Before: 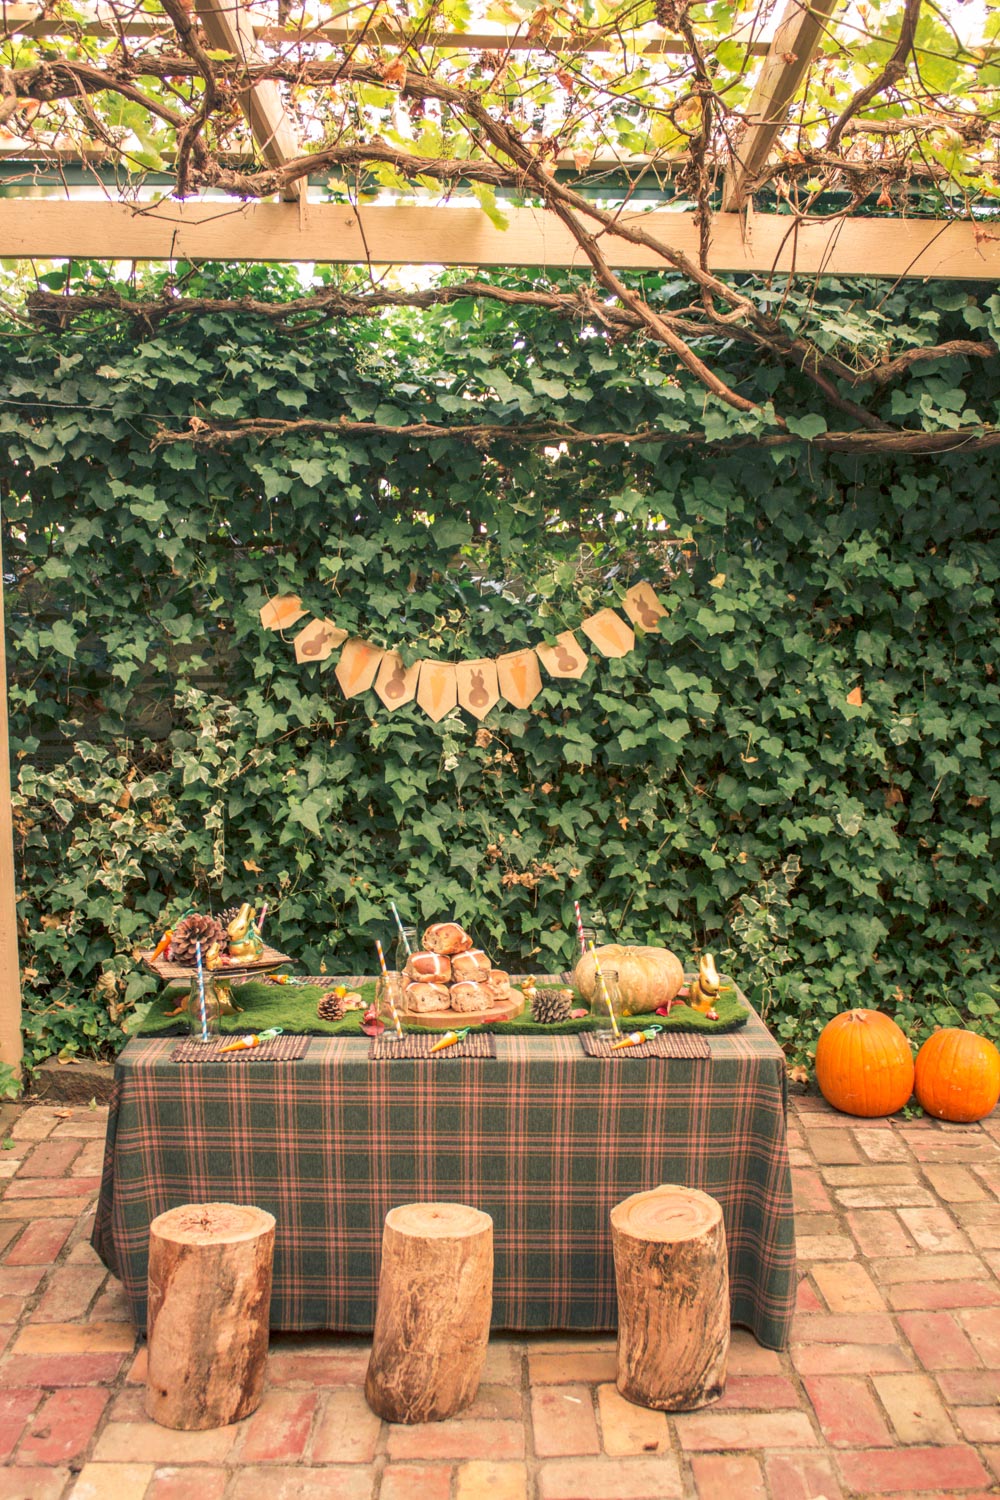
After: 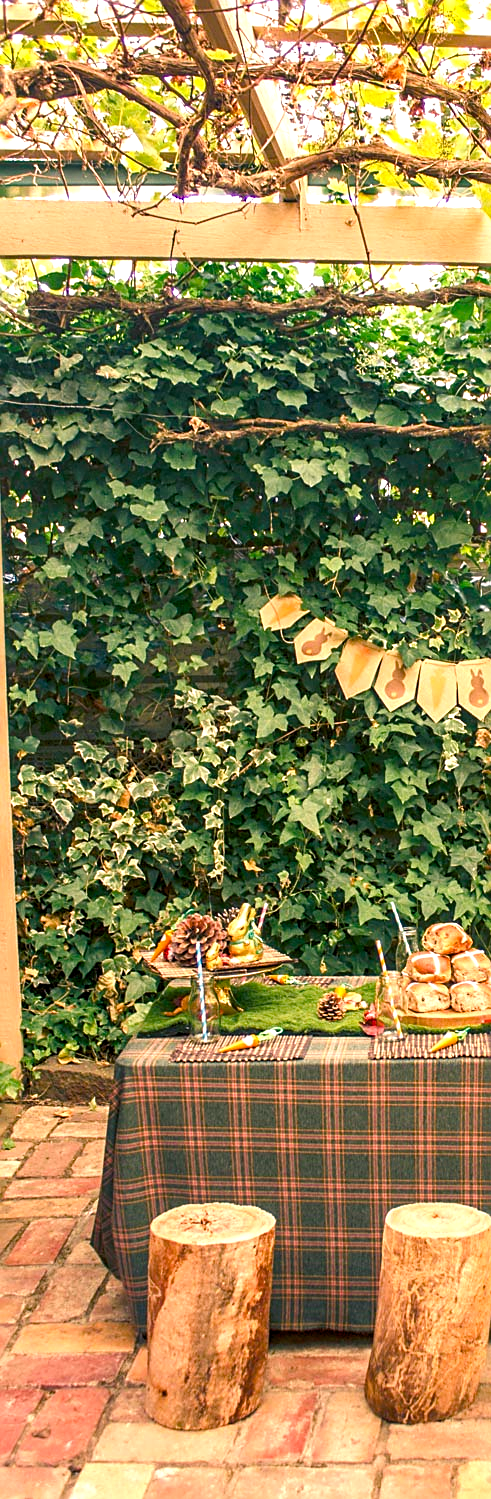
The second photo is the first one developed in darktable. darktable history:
tone equalizer: on, module defaults
color balance rgb: shadows lift › chroma 4.21%, shadows lift › hue 252.22°, highlights gain › chroma 1.36%, highlights gain › hue 50.24°, perceptual saturation grading › mid-tones 6.33%, perceptual saturation grading › shadows 72.44%, perceptual brilliance grading › highlights 11.59%, contrast 5.05%
sharpen: on, module defaults
crop and rotate: left 0%, top 0%, right 50.845%
